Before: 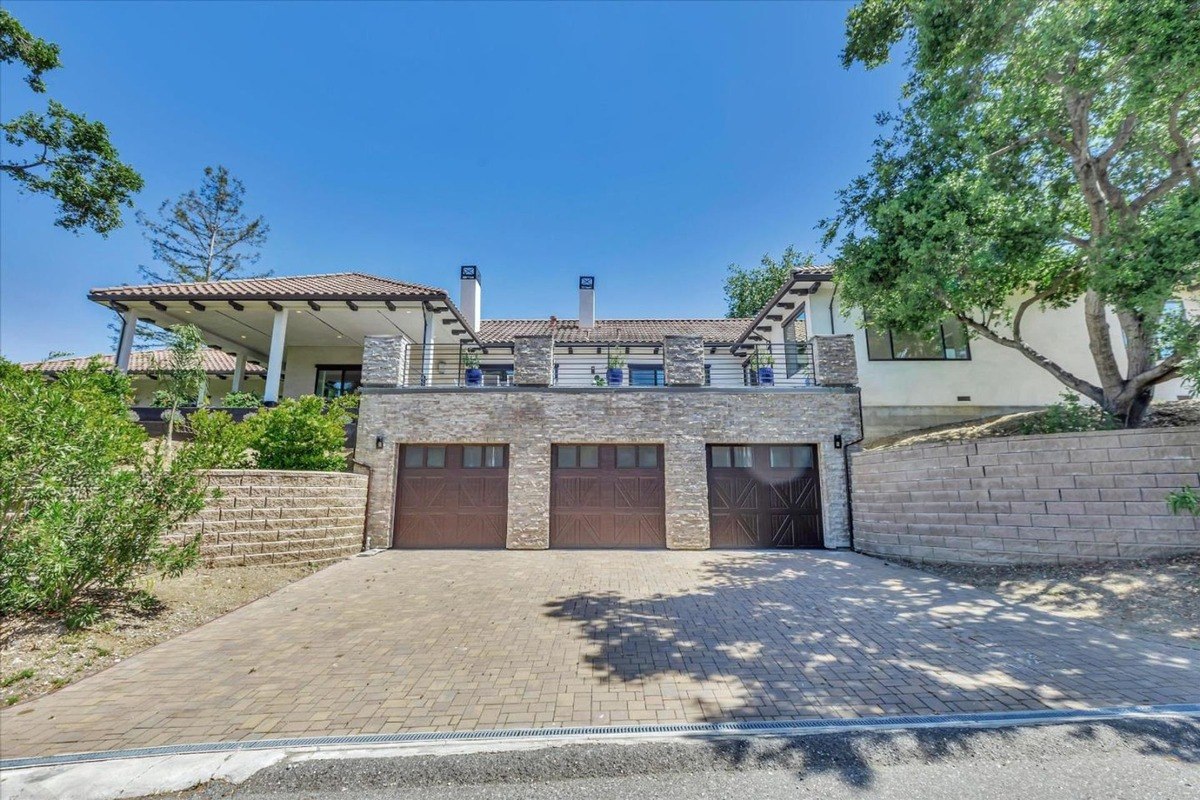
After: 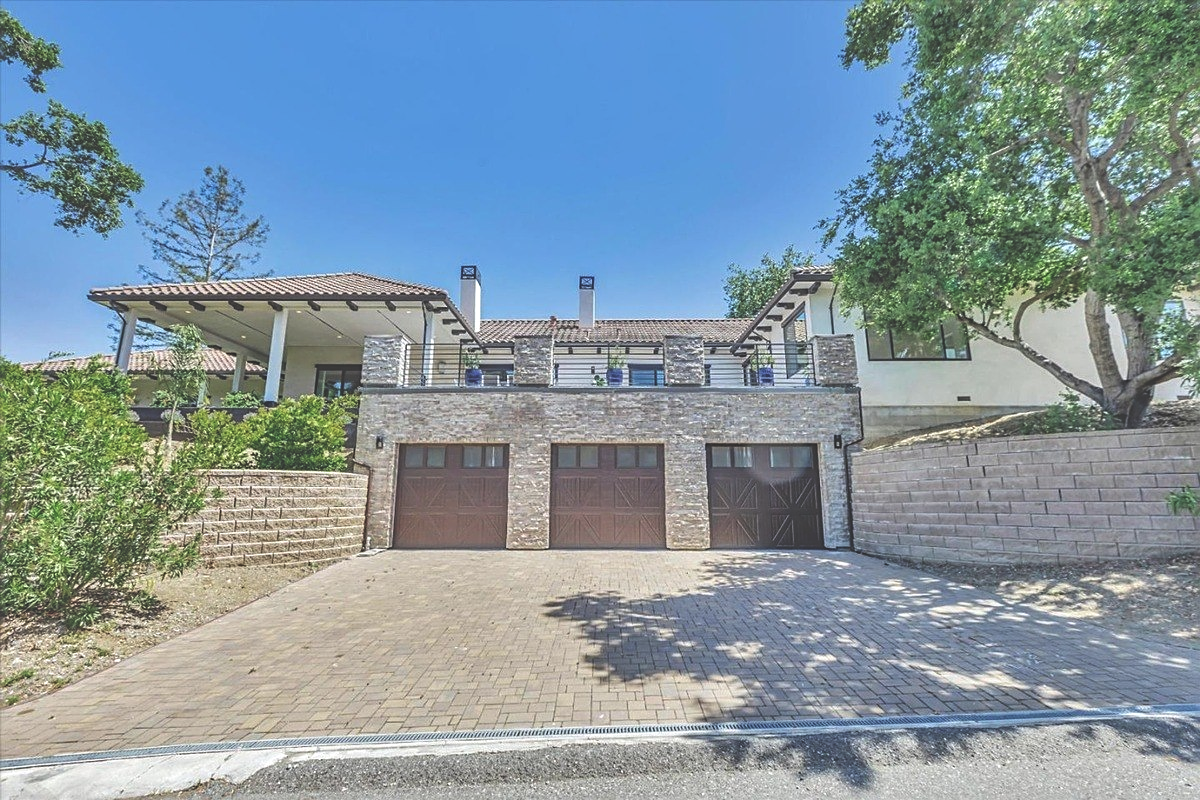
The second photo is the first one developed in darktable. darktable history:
exposure: black level correction -0.041, exposure 0.062 EV, compensate highlight preservation false
sharpen: on, module defaults
